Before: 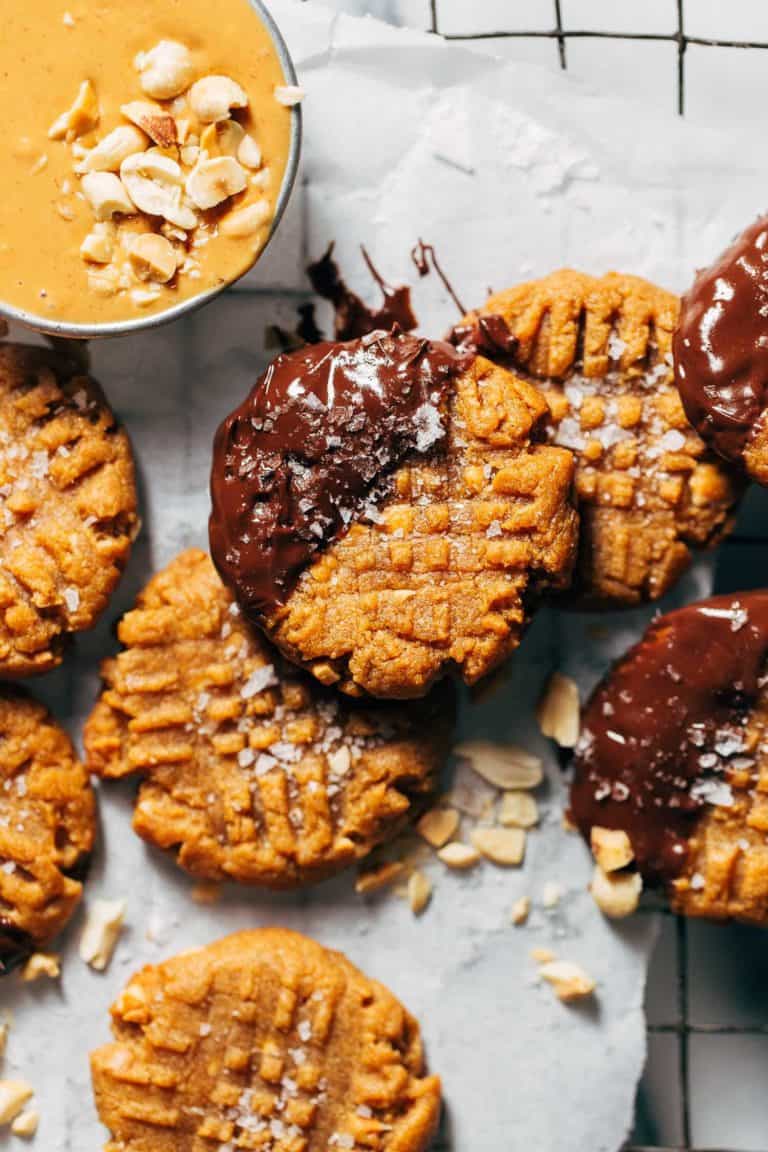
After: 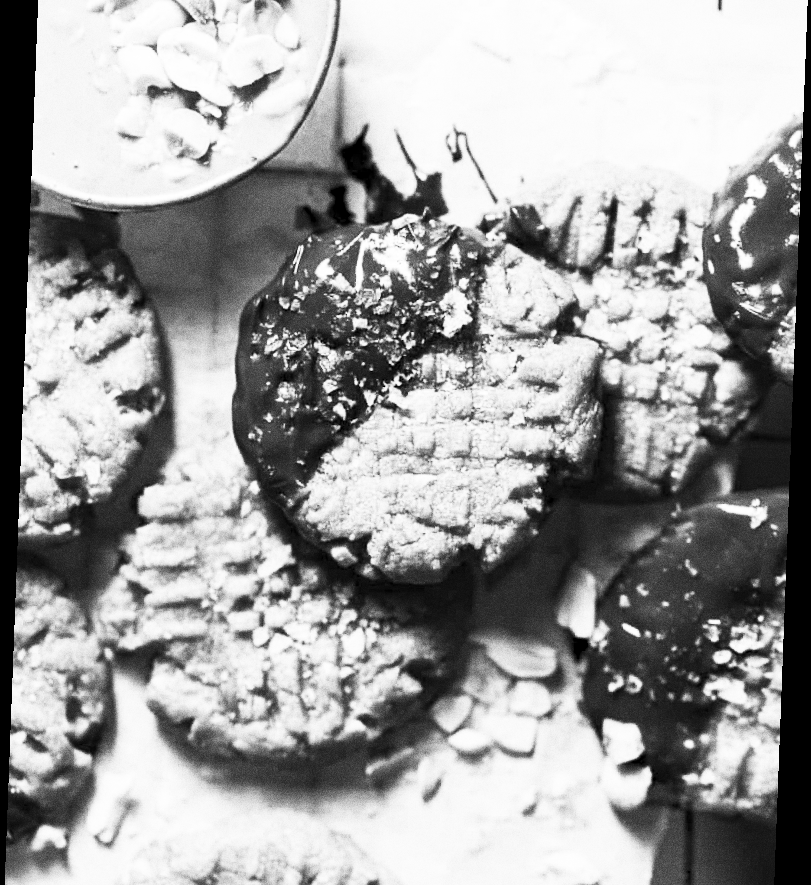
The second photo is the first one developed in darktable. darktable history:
contrast brightness saturation: contrast 0.53, brightness 0.47, saturation -1
crop: top 11.038%, bottom 13.962%
rotate and perspective: rotation 2.17°, automatic cropping off
haze removal: compatibility mode true, adaptive false
grain: coarseness 0.09 ISO, strength 40%
